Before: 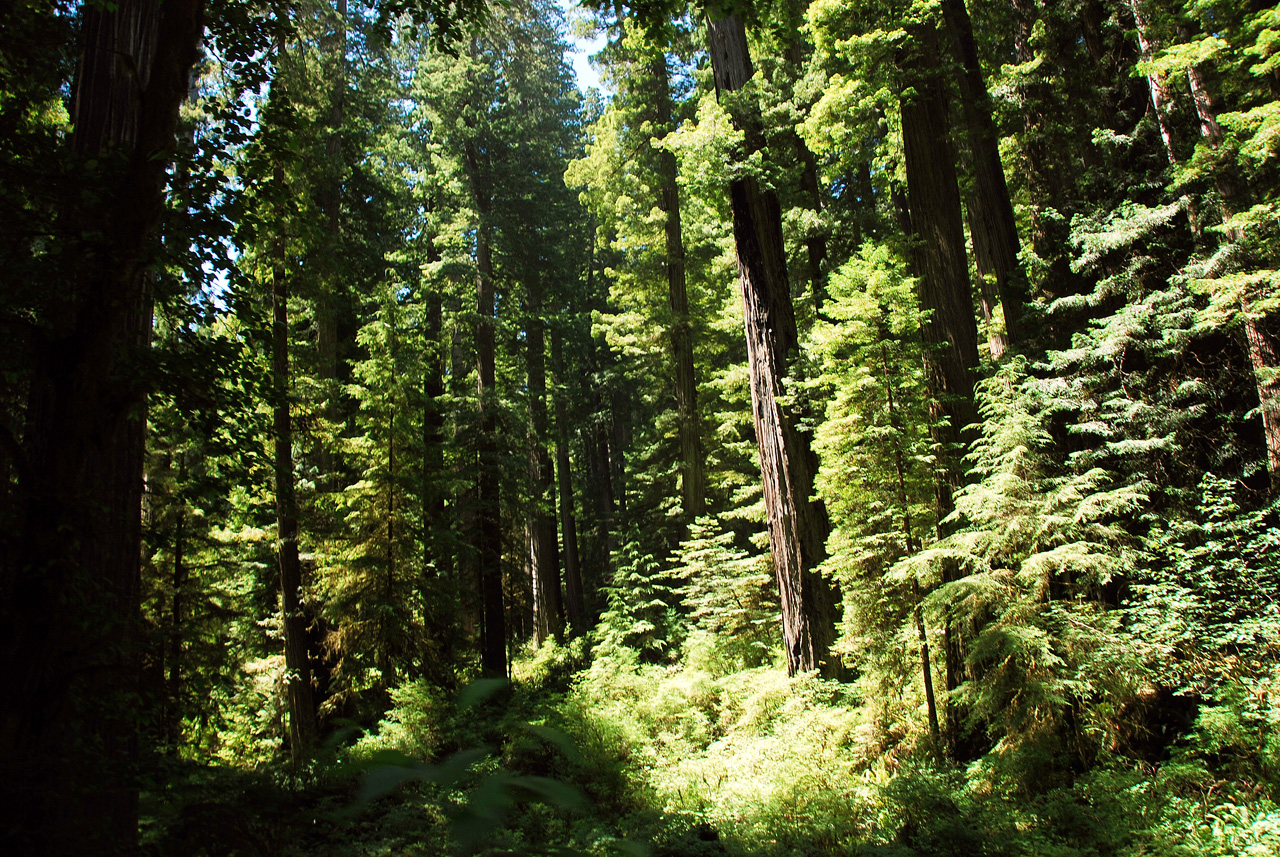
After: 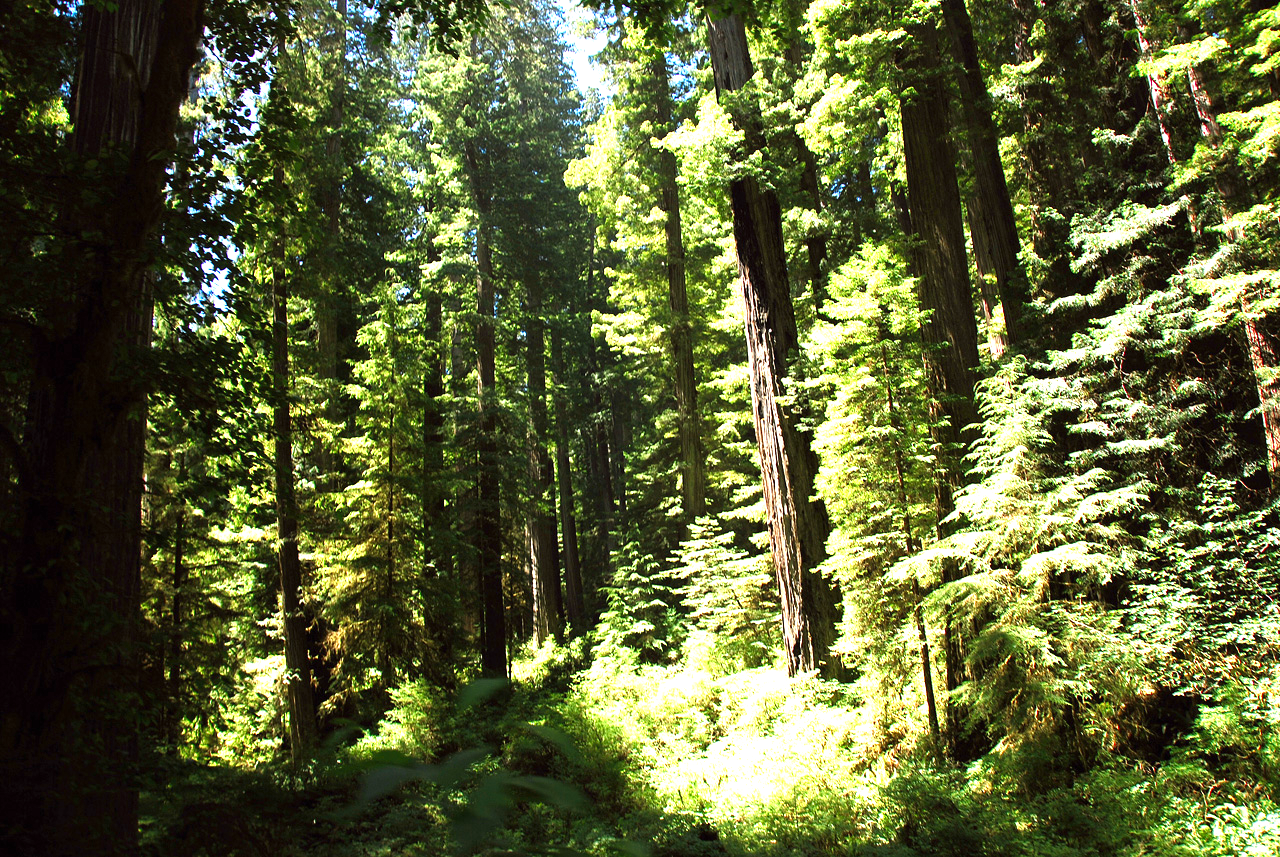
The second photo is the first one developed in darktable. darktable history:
exposure: black level correction 0, exposure 0.694 EV, compensate highlight preservation false
color zones: curves: ch0 [(0.004, 0.305) (0.261, 0.623) (0.389, 0.399) (0.708, 0.571) (0.947, 0.34)]; ch1 [(0.025, 0.645) (0.229, 0.584) (0.326, 0.551) (0.484, 0.262) (0.757, 0.643)]
